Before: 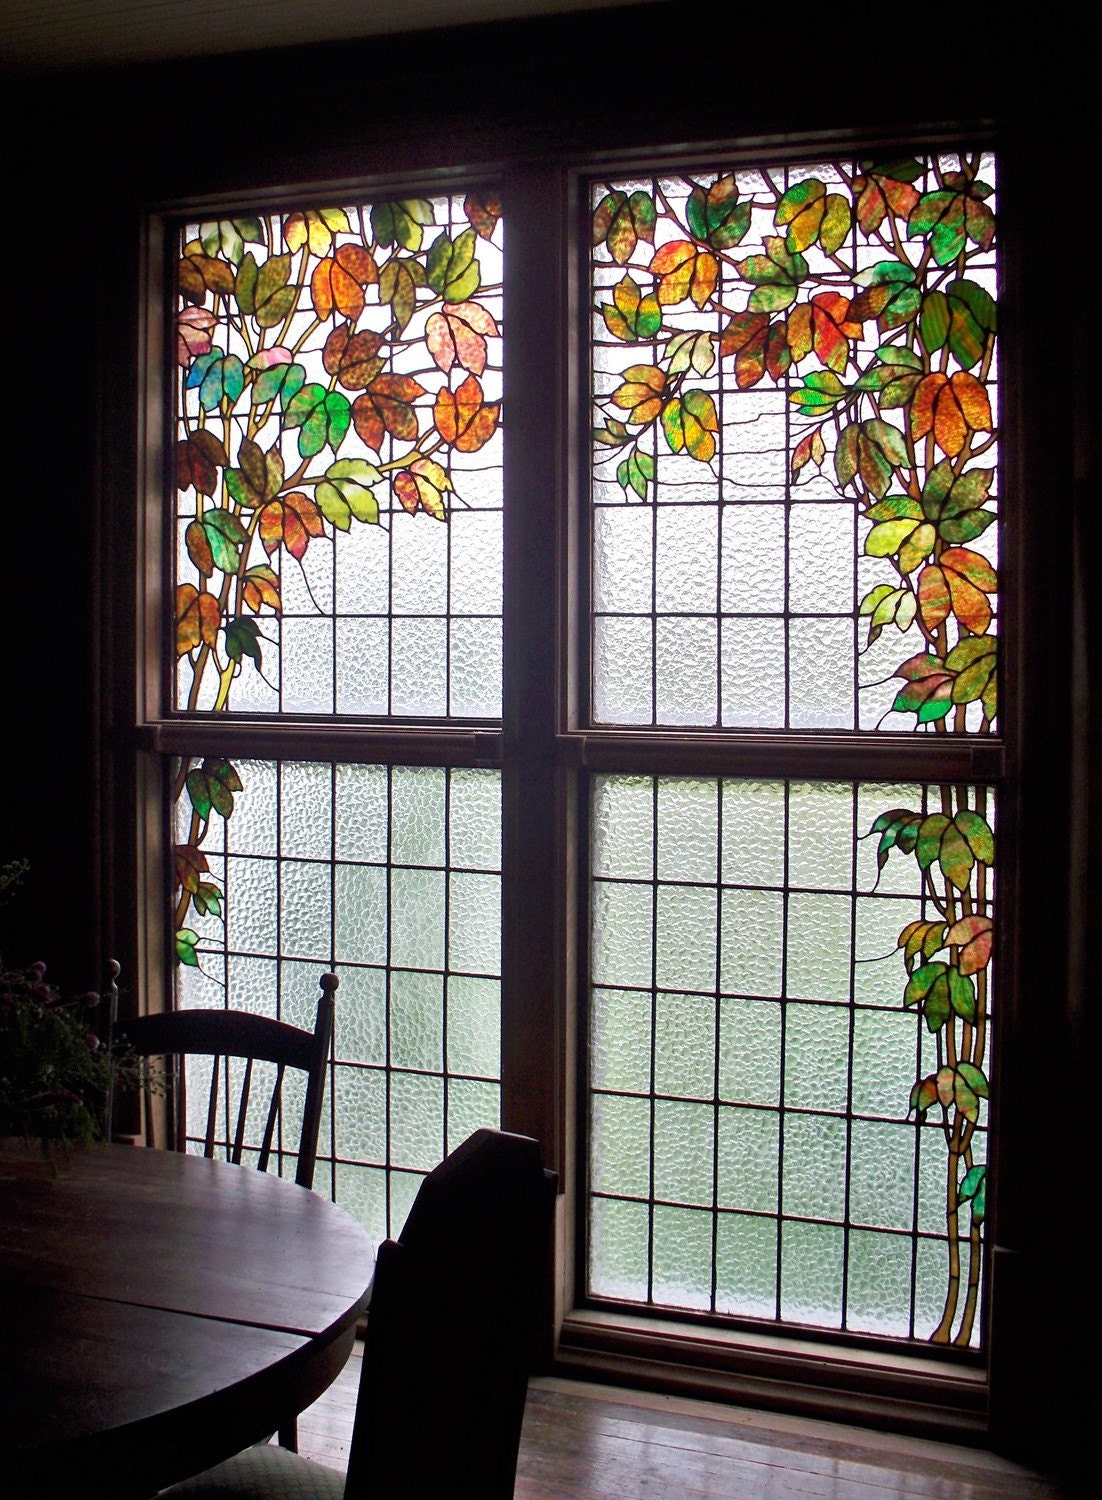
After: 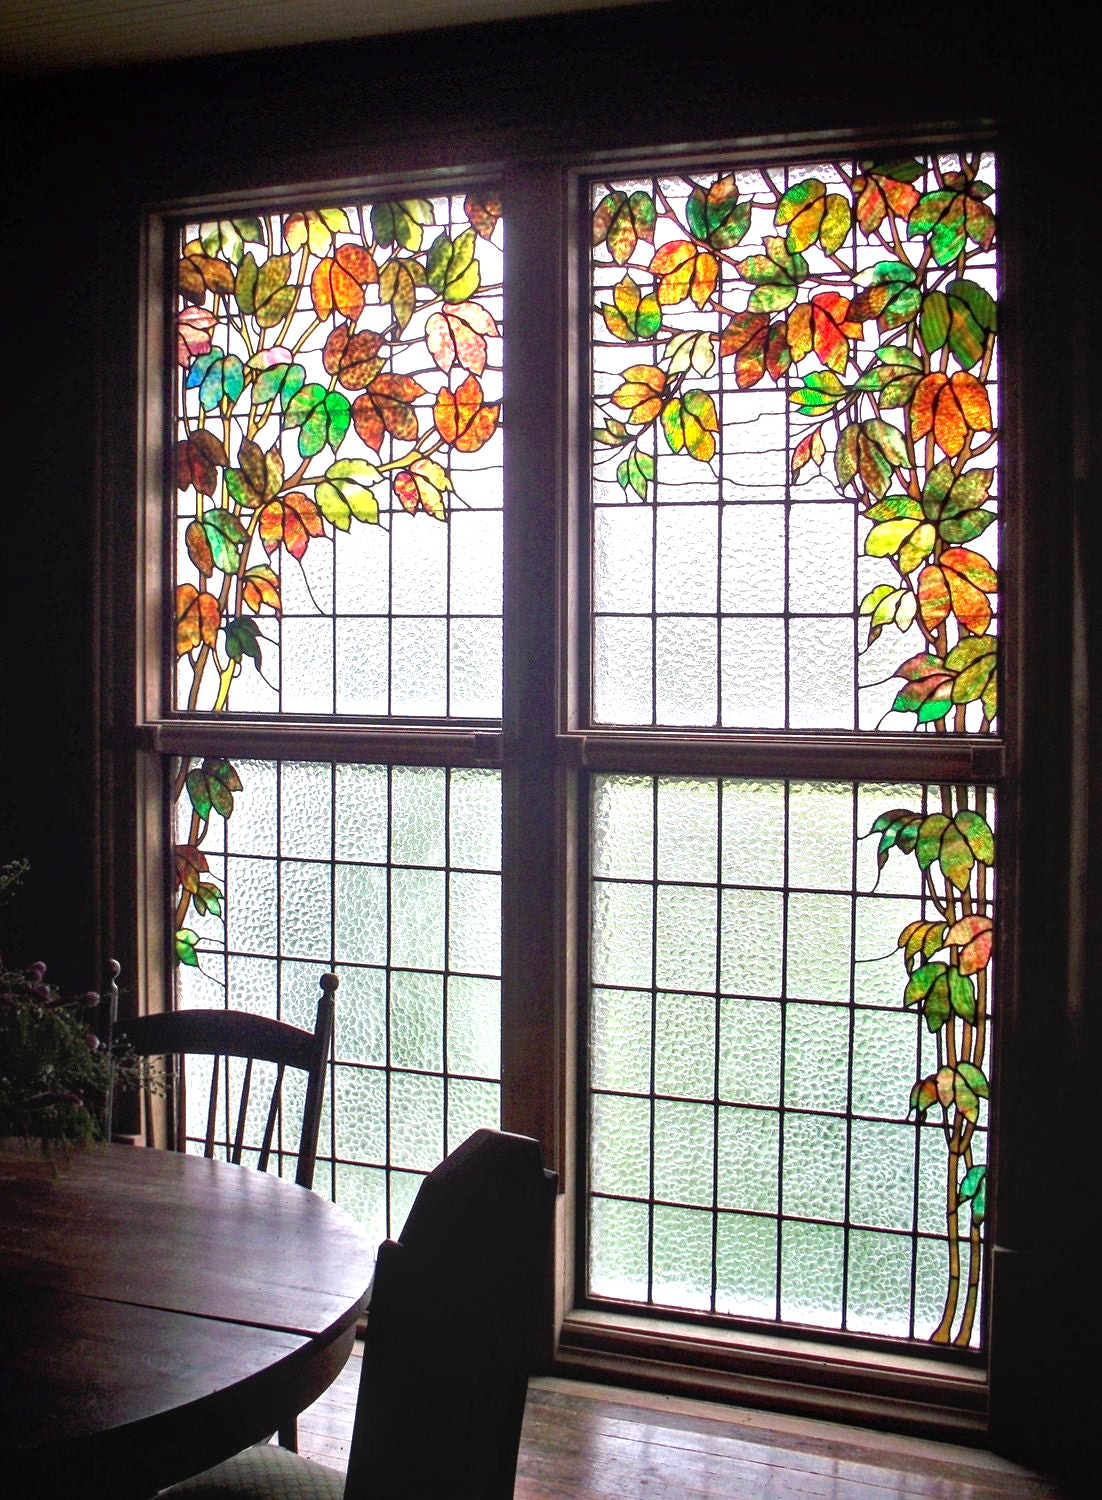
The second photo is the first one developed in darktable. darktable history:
vignetting: saturation 0.372
exposure: black level correction 0, exposure 0.889 EV, compensate highlight preservation false
local contrast: on, module defaults
